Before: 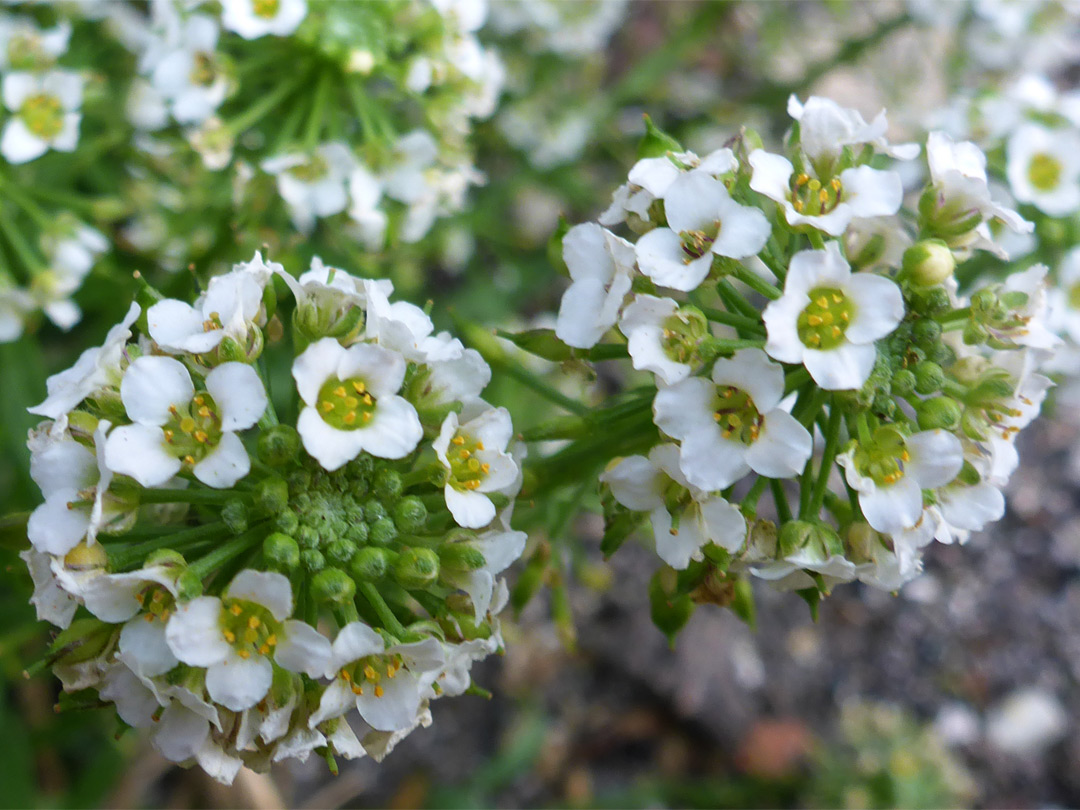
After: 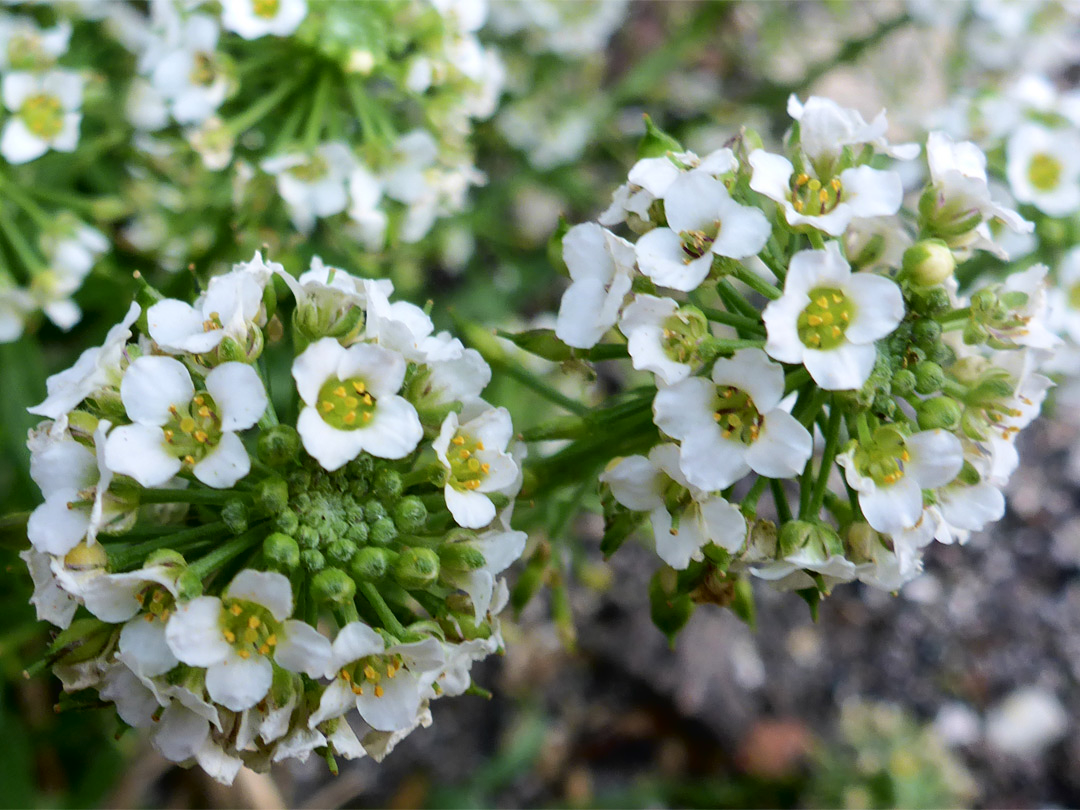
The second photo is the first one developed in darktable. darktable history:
tone curve: curves: ch0 [(0, 0.019) (0.11, 0.036) (0.259, 0.214) (0.378, 0.365) (0.499, 0.529) (1, 1)], color space Lab, independent channels, preserve colors none
